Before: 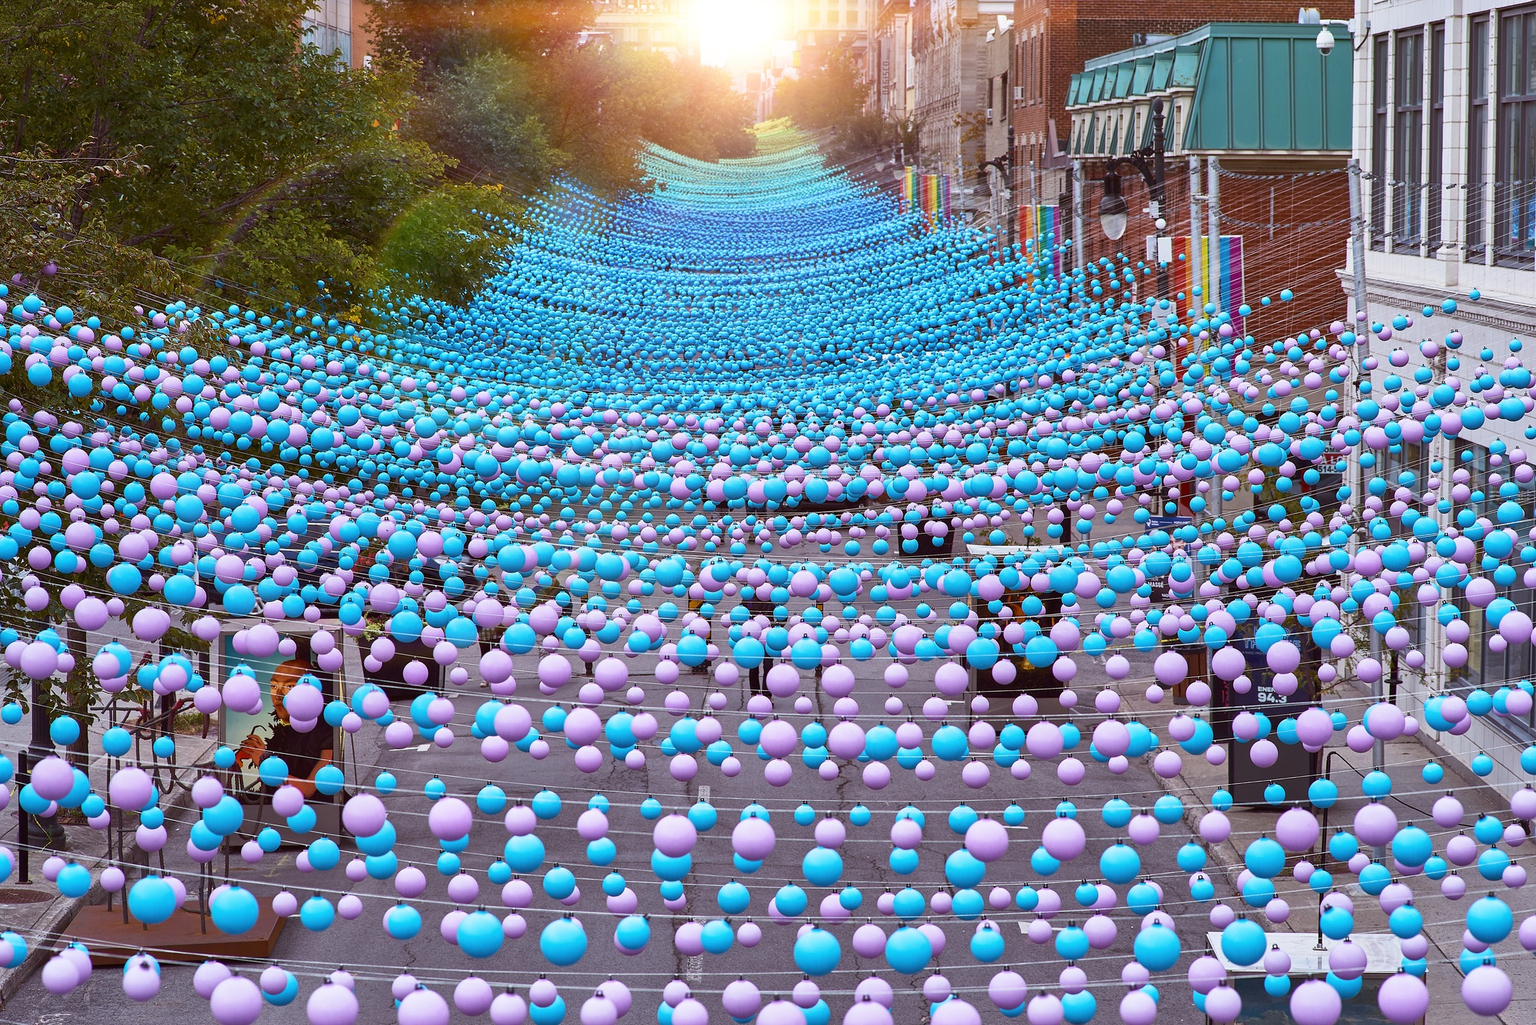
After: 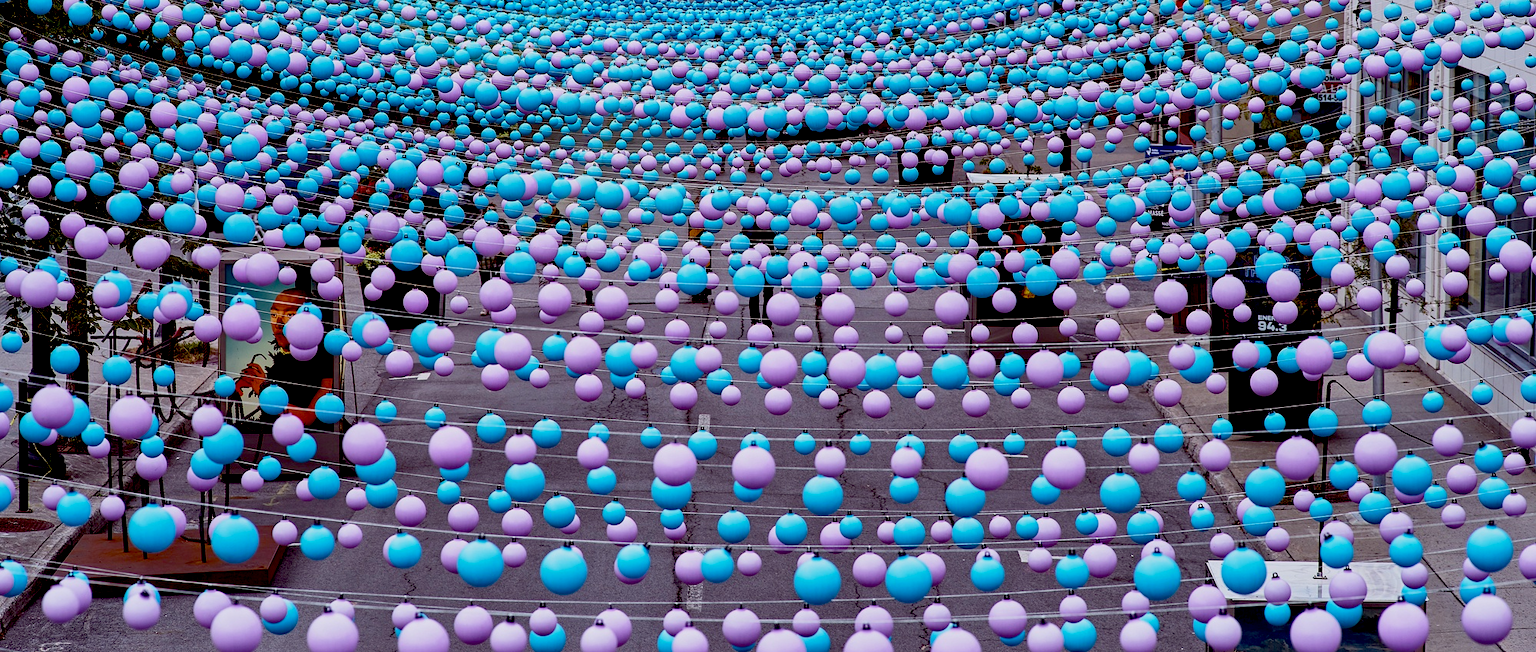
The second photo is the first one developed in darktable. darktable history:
tone equalizer: edges refinement/feathering 500, mask exposure compensation -1.57 EV, preserve details no
crop and rotate: top 36.32%
exposure: black level correction 0.044, exposure -0.234 EV, compensate highlight preservation false
